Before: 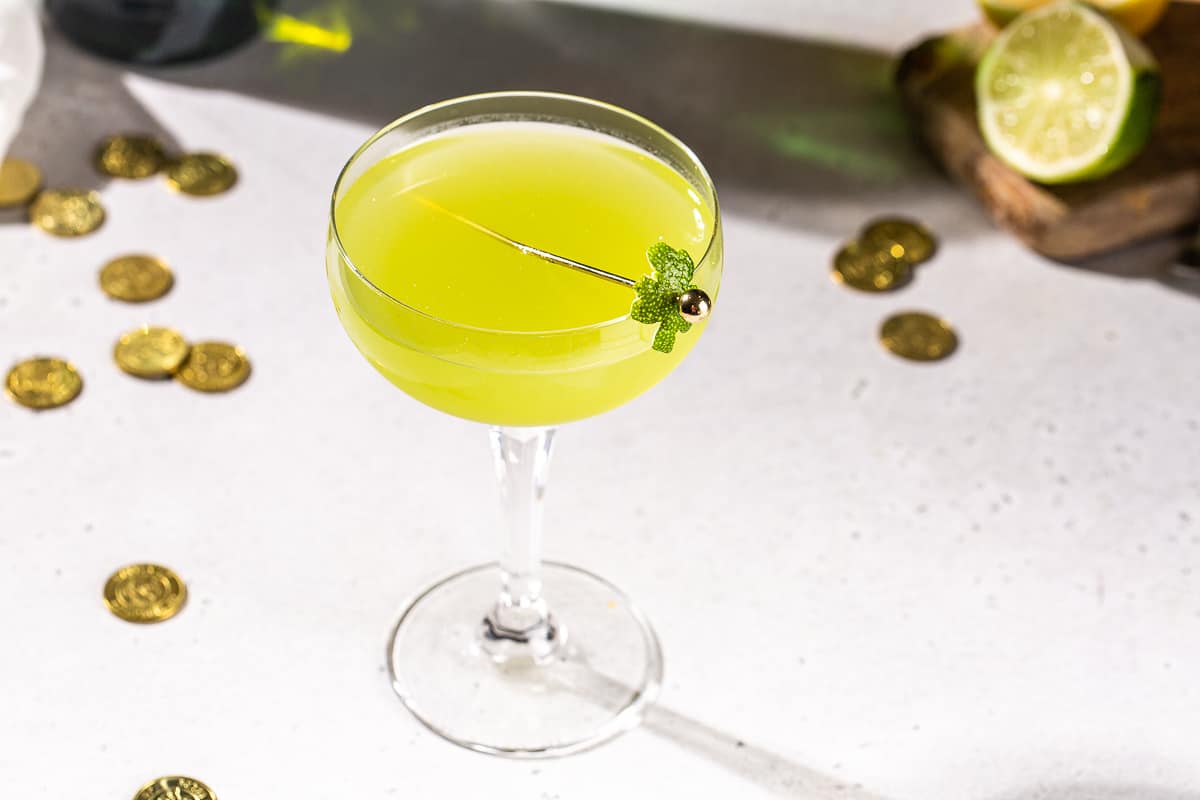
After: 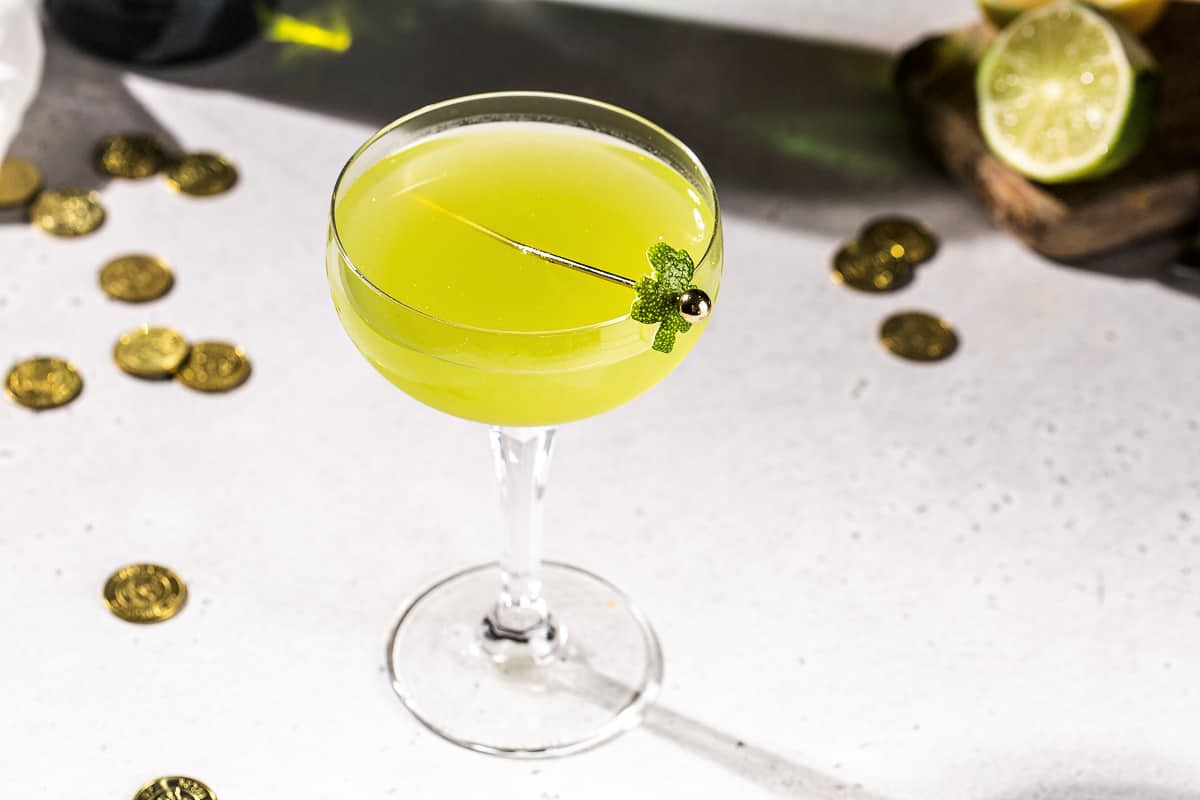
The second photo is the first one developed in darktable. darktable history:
exposure: compensate highlight preservation false
tone curve: curves: ch0 [(0, 0) (0.153, 0.06) (1, 1)], color space Lab, linked channels, preserve colors none
